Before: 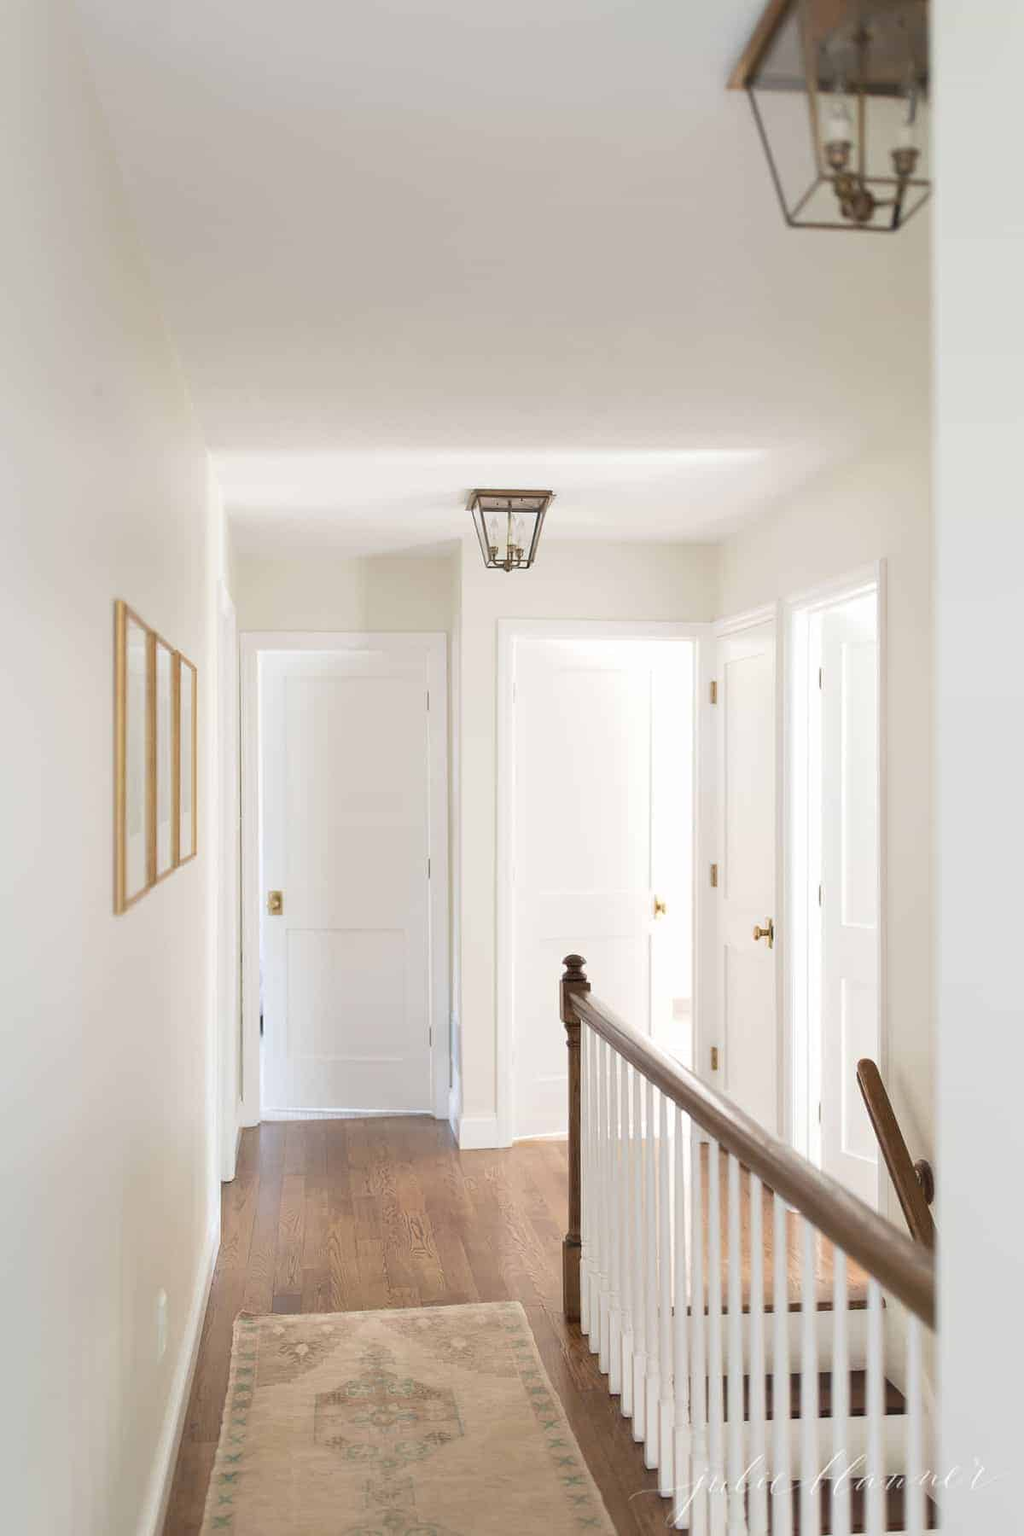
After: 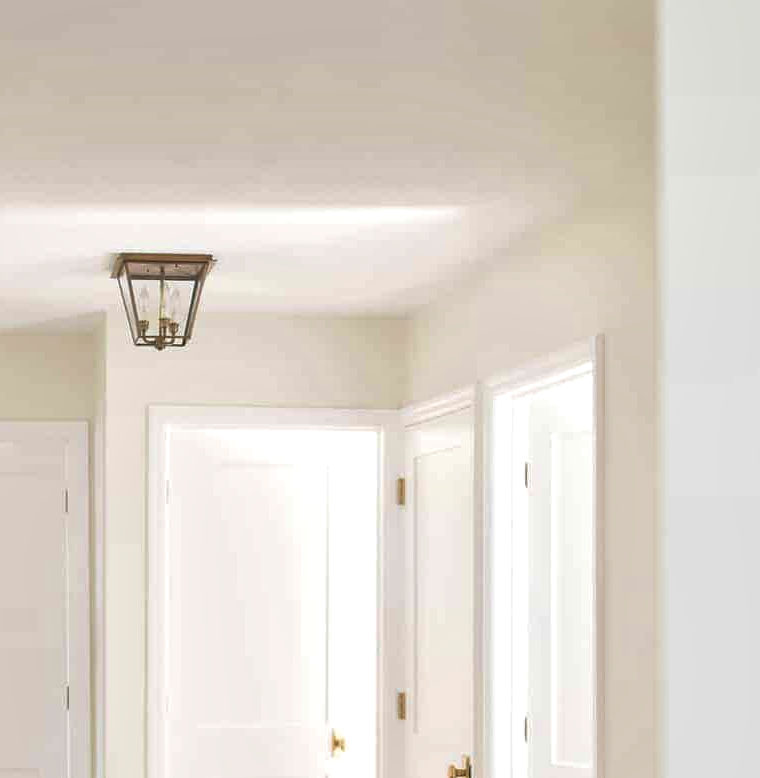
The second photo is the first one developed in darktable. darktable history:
local contrast: mode bilateral grid, contrast 20, coarseness 50, detail 149%, midtone range 0.2
crop: left 36.278%, top 17.804%, right 0.376%, bottom 38.95%
velvia: strength 29.72%
